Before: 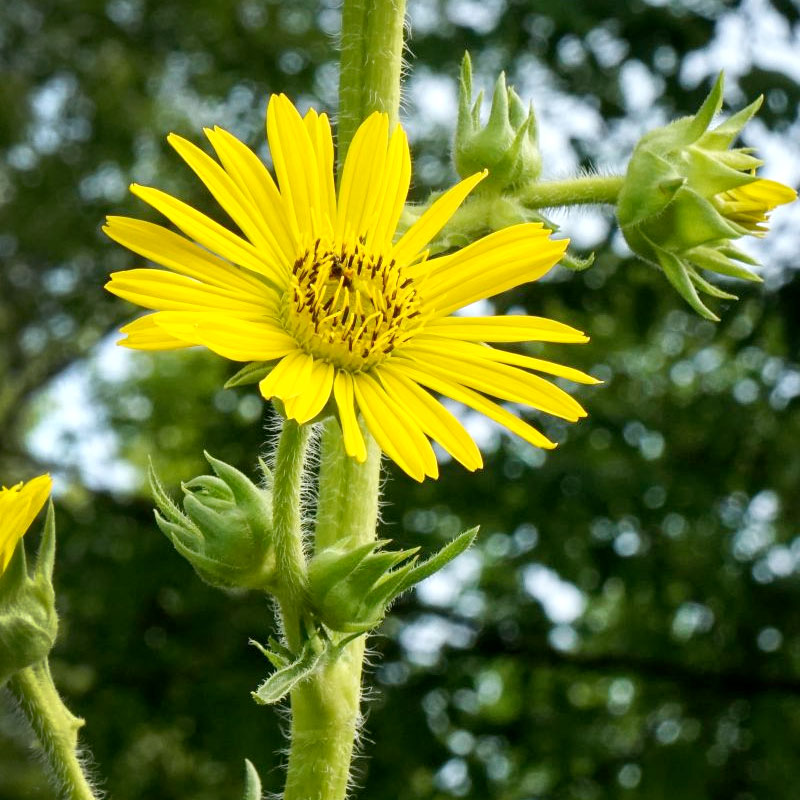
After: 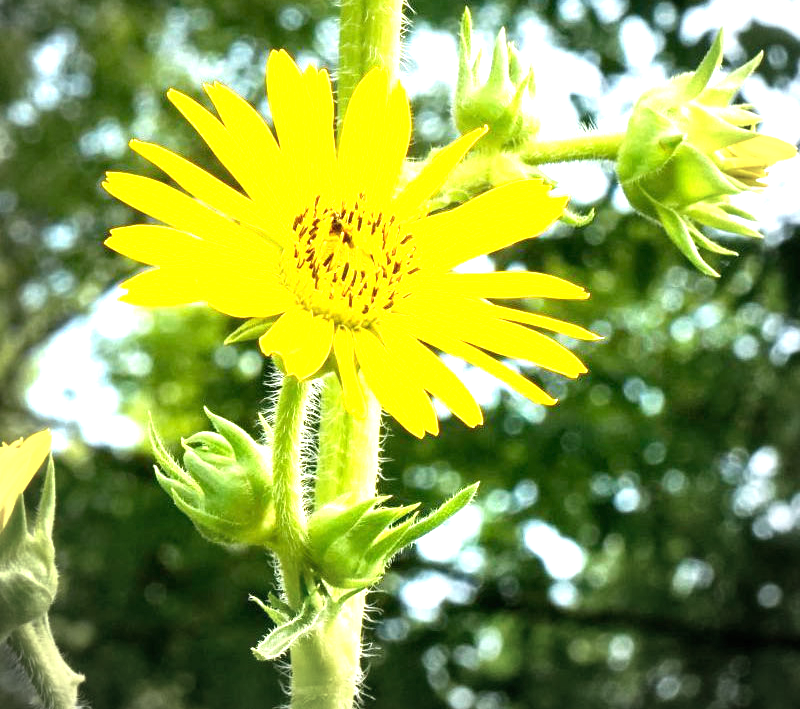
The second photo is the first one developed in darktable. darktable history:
exposure: black level correction 0, exposure 1.524 EV, compensate highlight preservation false
crop and rotate: top 5.545%, bottom 5.763%
vignetting: fall-off radius 60.87%, center (-0.066, -0.315)
